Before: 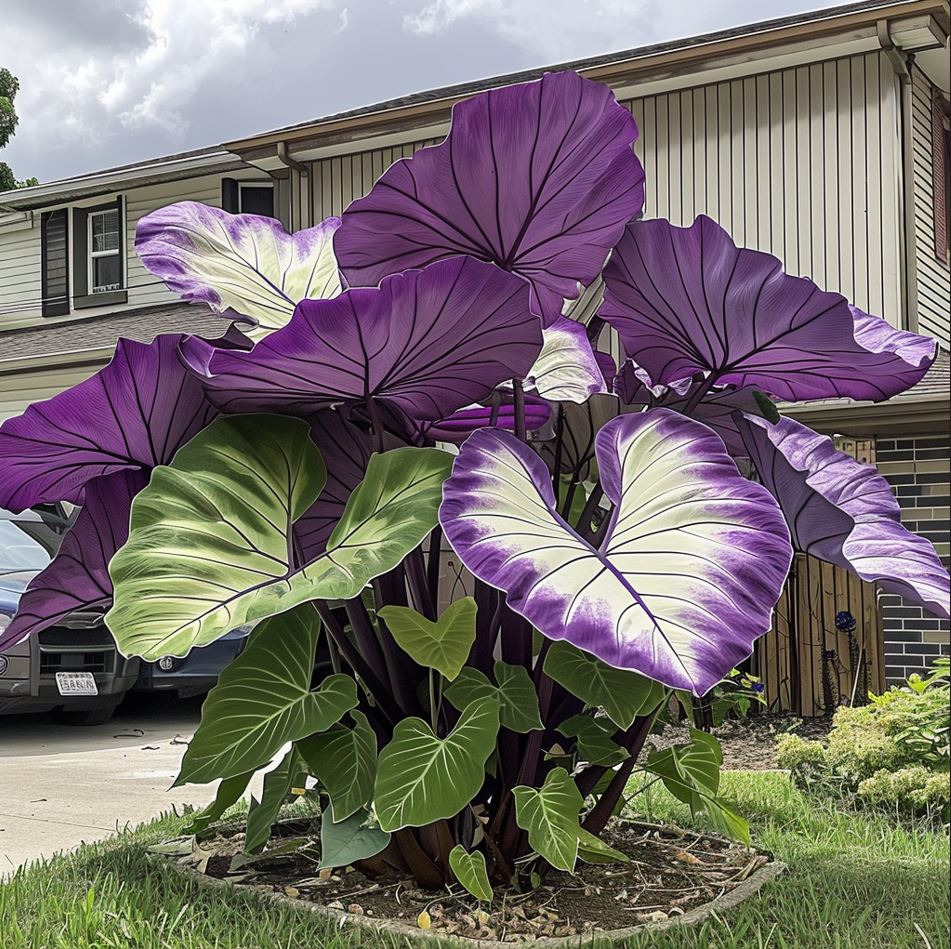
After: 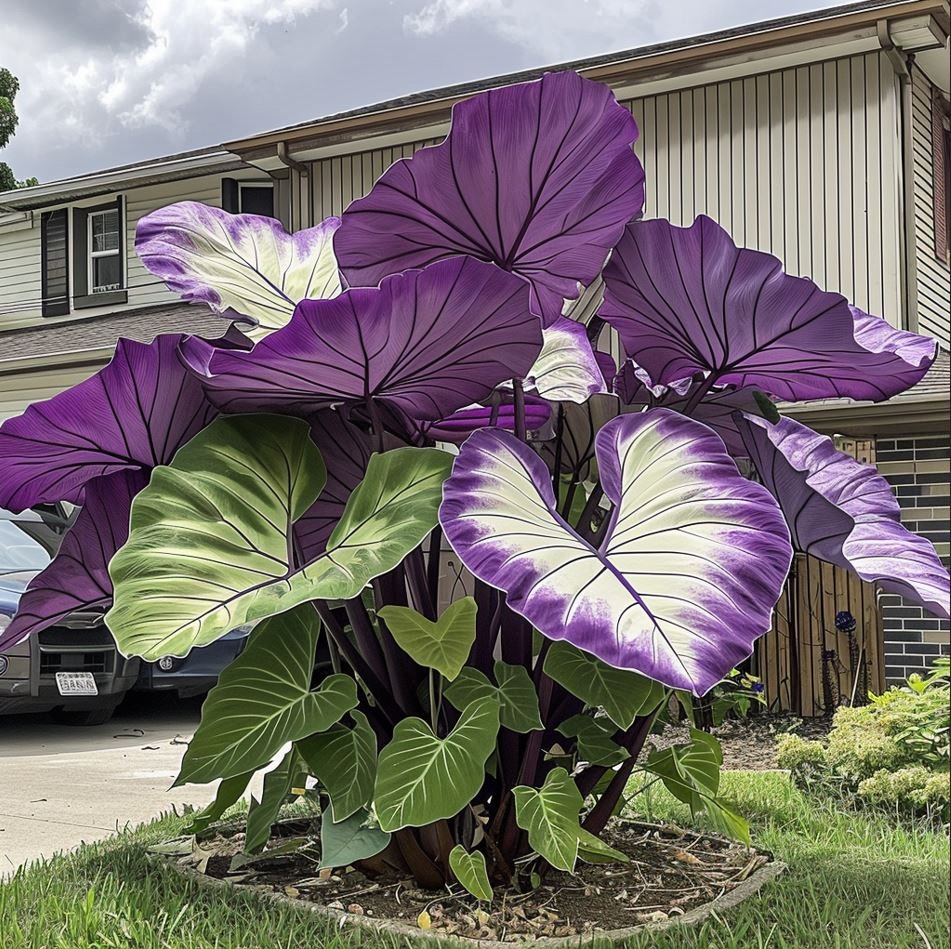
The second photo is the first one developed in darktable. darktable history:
shadows and highlights: shadows 47.13, highlights -40.78, soften with gaussian
